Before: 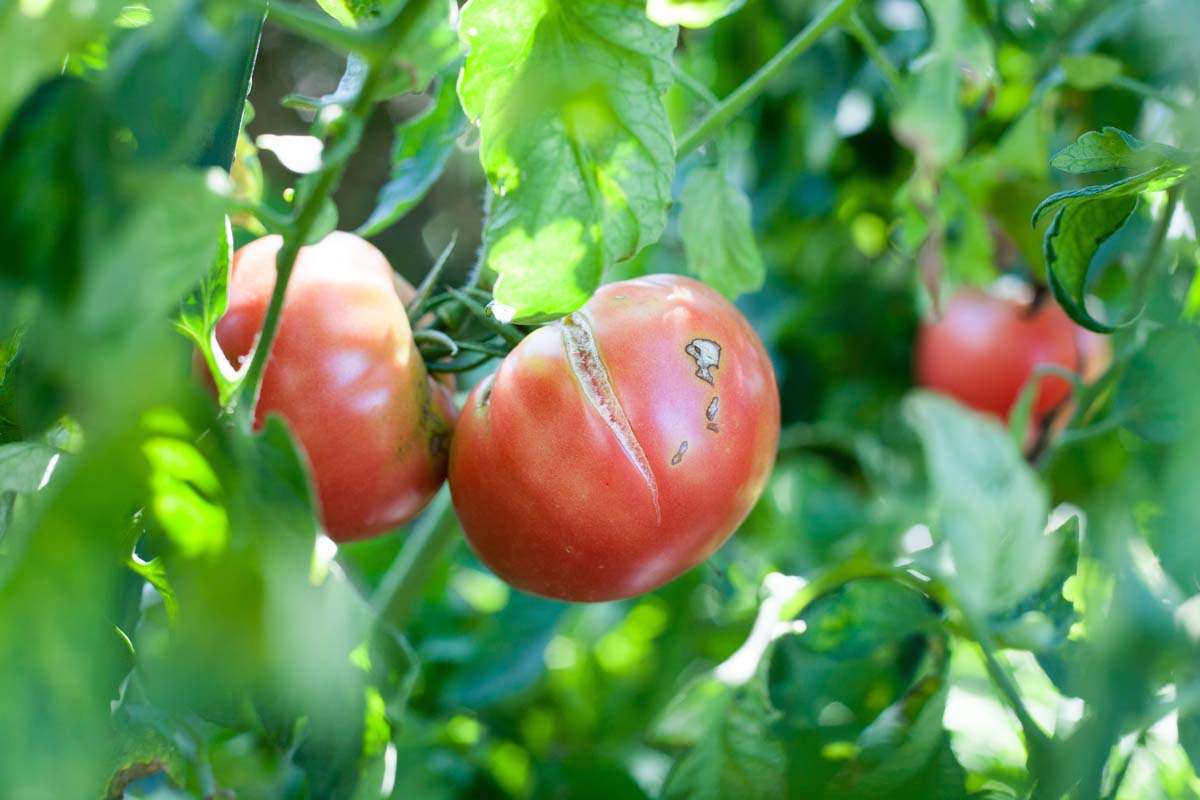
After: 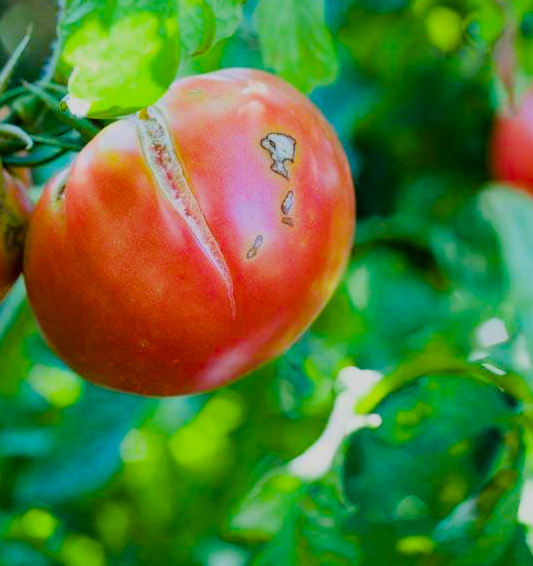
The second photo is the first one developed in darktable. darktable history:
filmic rgb: black relative exposure -7.65 EV, white relative exposure 4.56 EV, hardness 3.61, contrast in shadows safe
color balance rgb: perceptual saturation grading › global saturation 25.807%, global vibrance 32.382%
haze removal: compatibility mode true, adaptive false
crop: left 35.484%, top 25.753%, right 20.078%, bottom 3.451%
